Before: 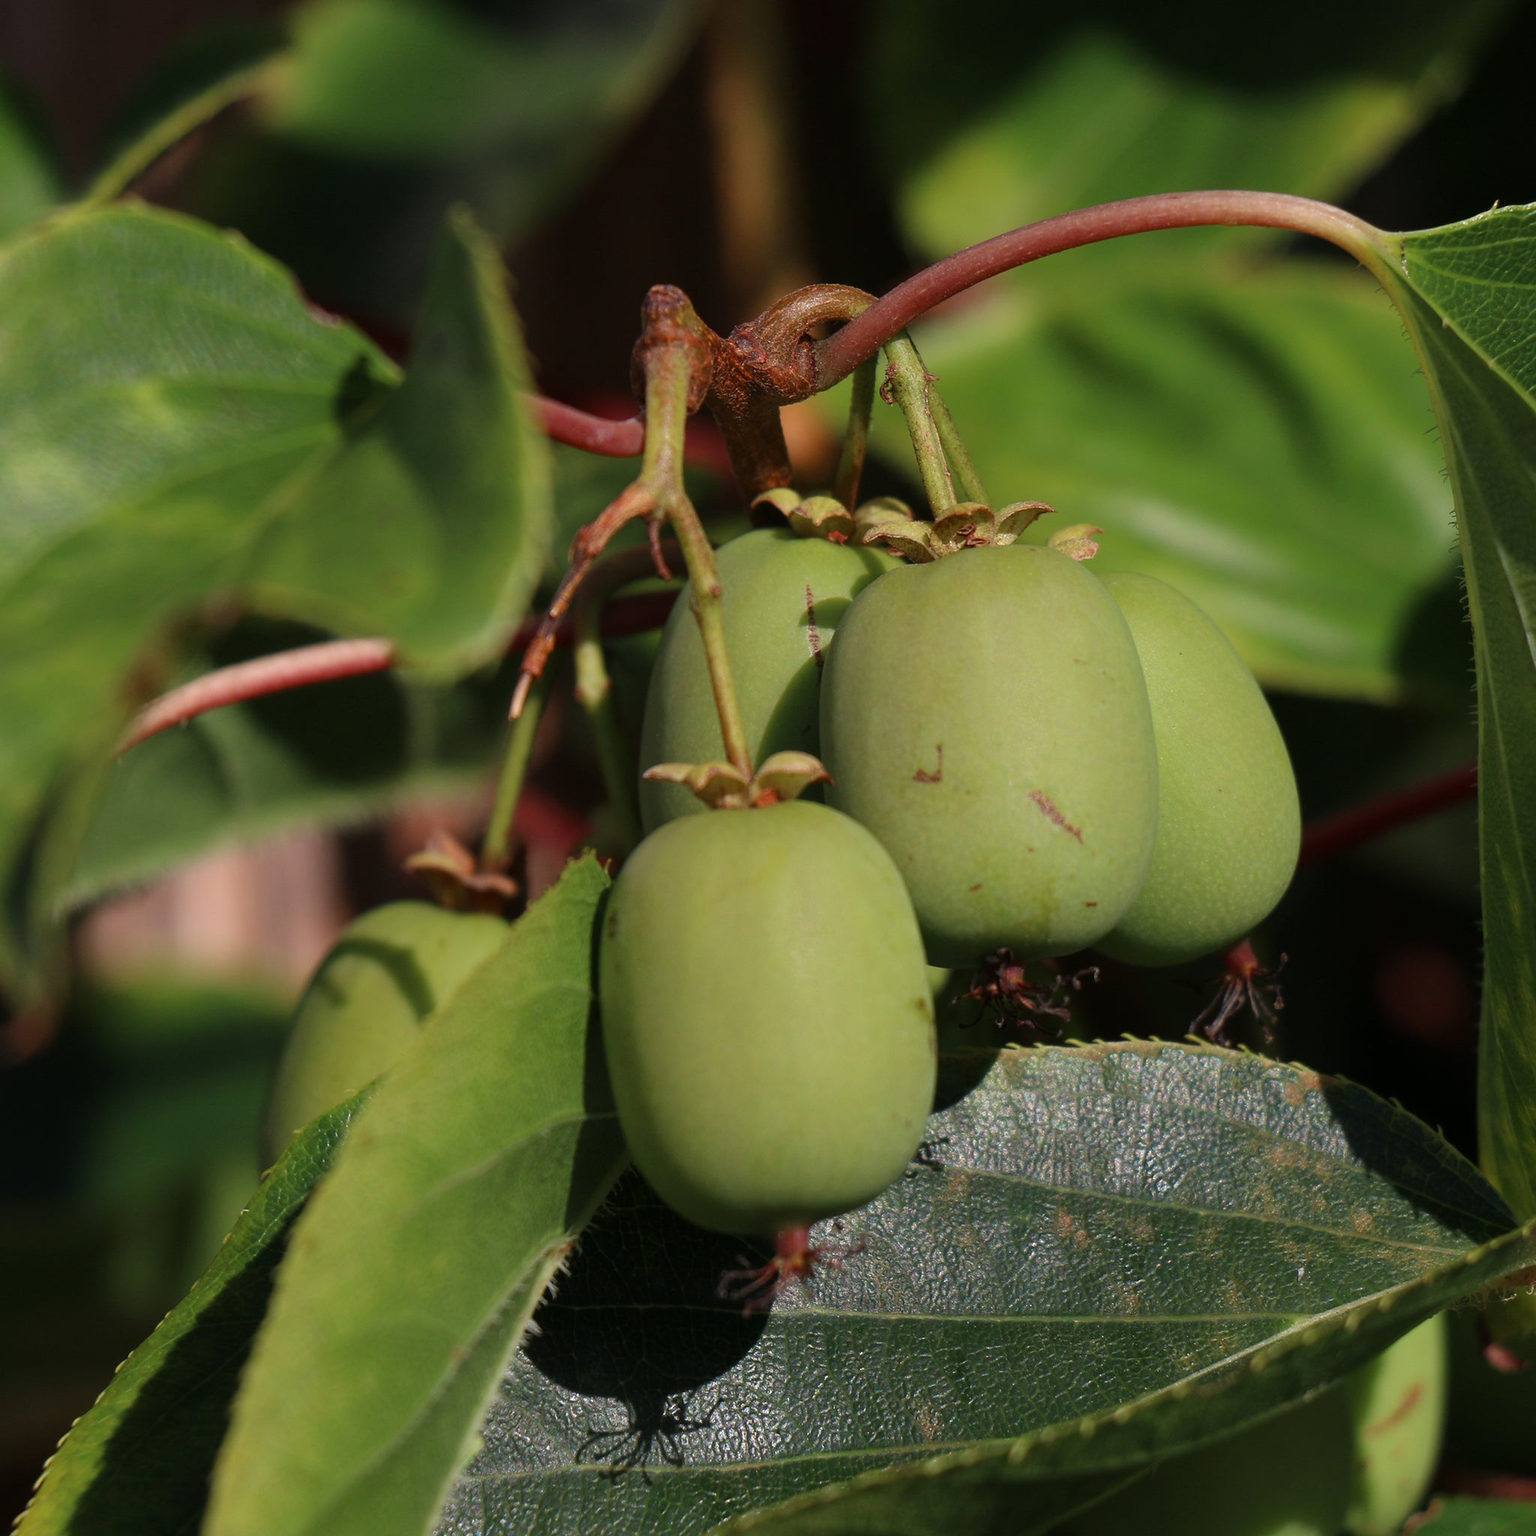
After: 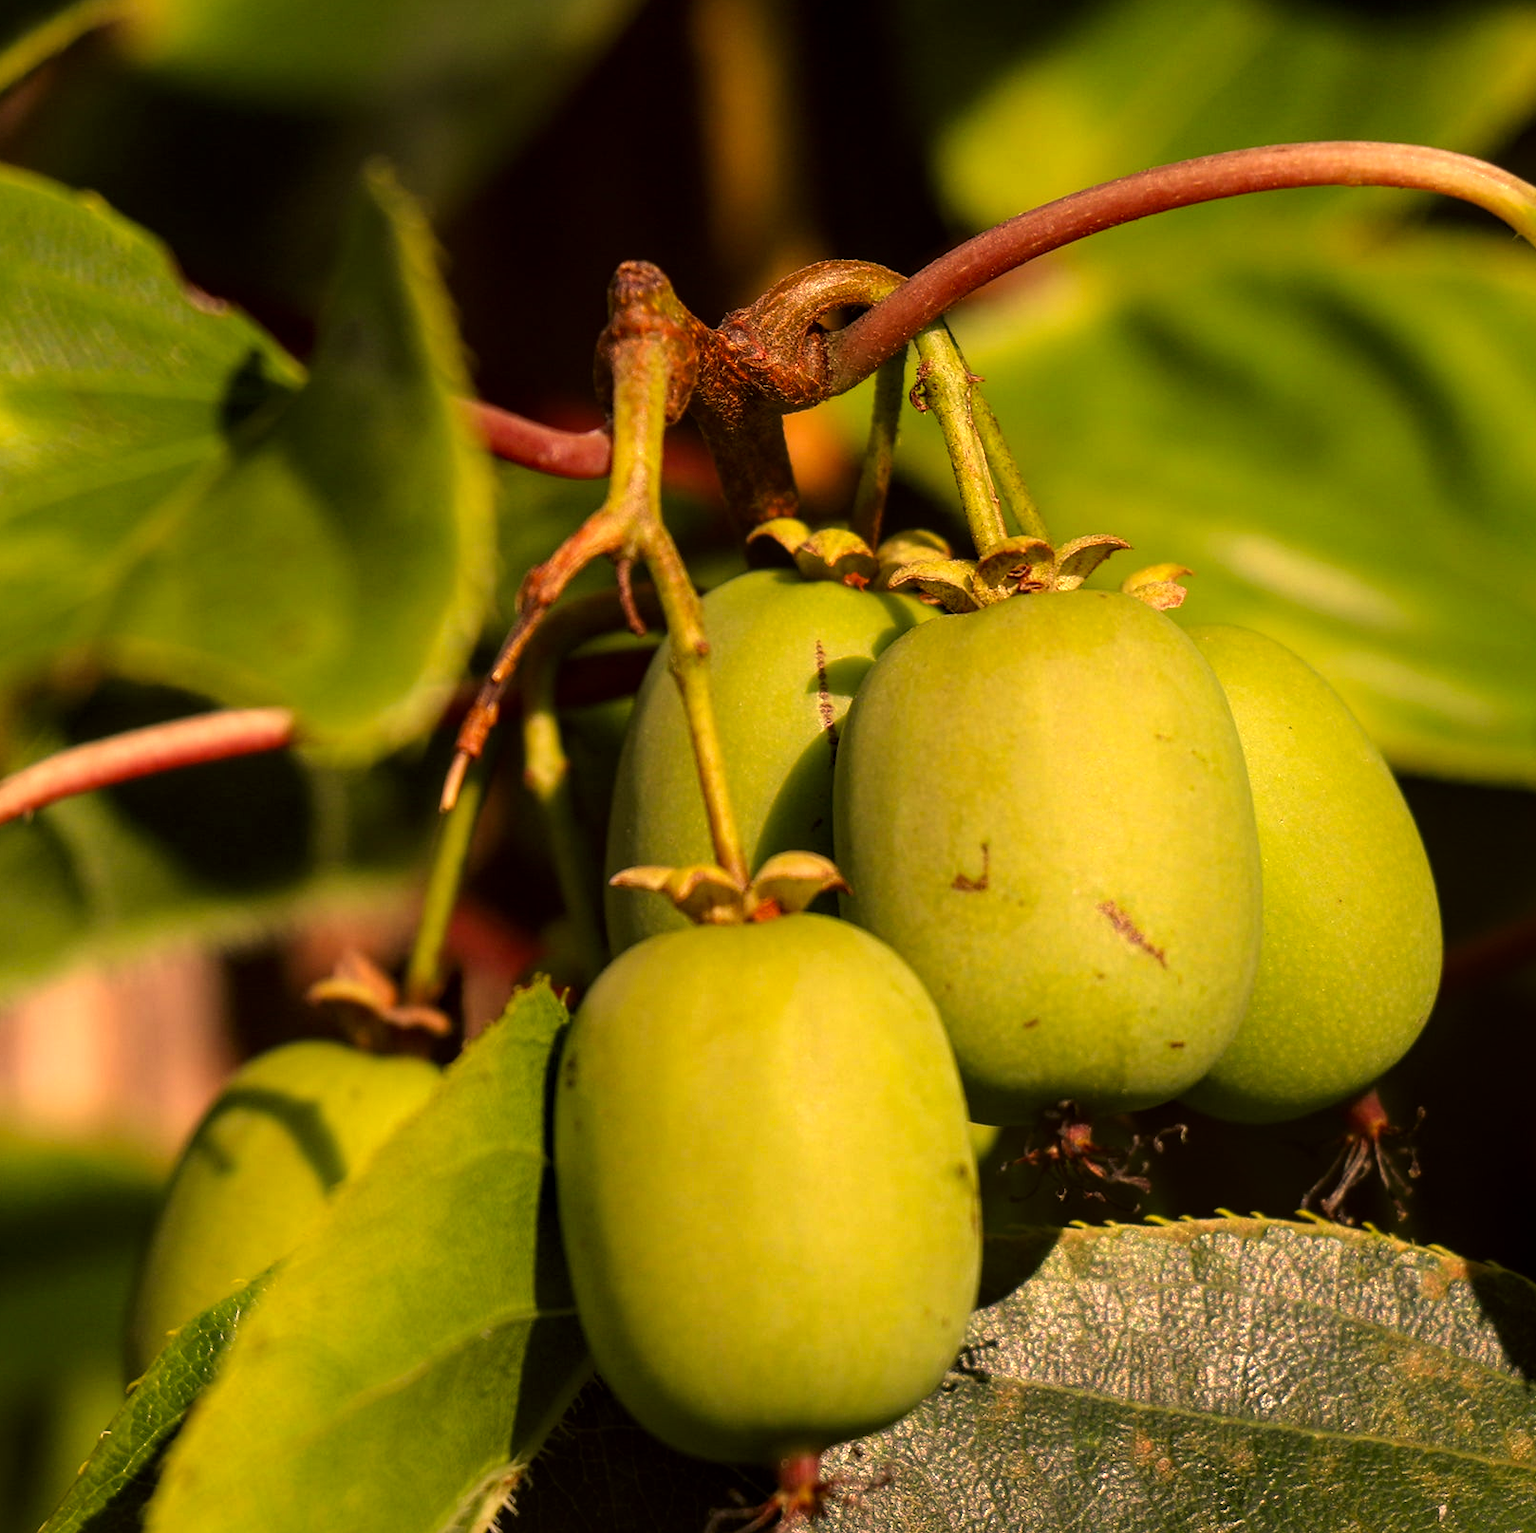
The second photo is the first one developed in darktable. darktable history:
crop and rotate: left 10.531%, top 5.133%, right 10.461%, bottom 16.002%
local contrast: on, module defaults
color correction: highlights a* 18.07, highlights b* 36.03, shadows a* 1.19, shadows b* 6.43, saturation 1.02
tone equalizer: -8 EV -0.753 EV, -7 EV -0.688 EV, -6 EV -0.566 EV, -5 EV -0.38 EV, -3 EV 0.373 EV, -2 EV 0.6 EV, -1 EV 0.699 EV, +0 EV 0.721 EV
